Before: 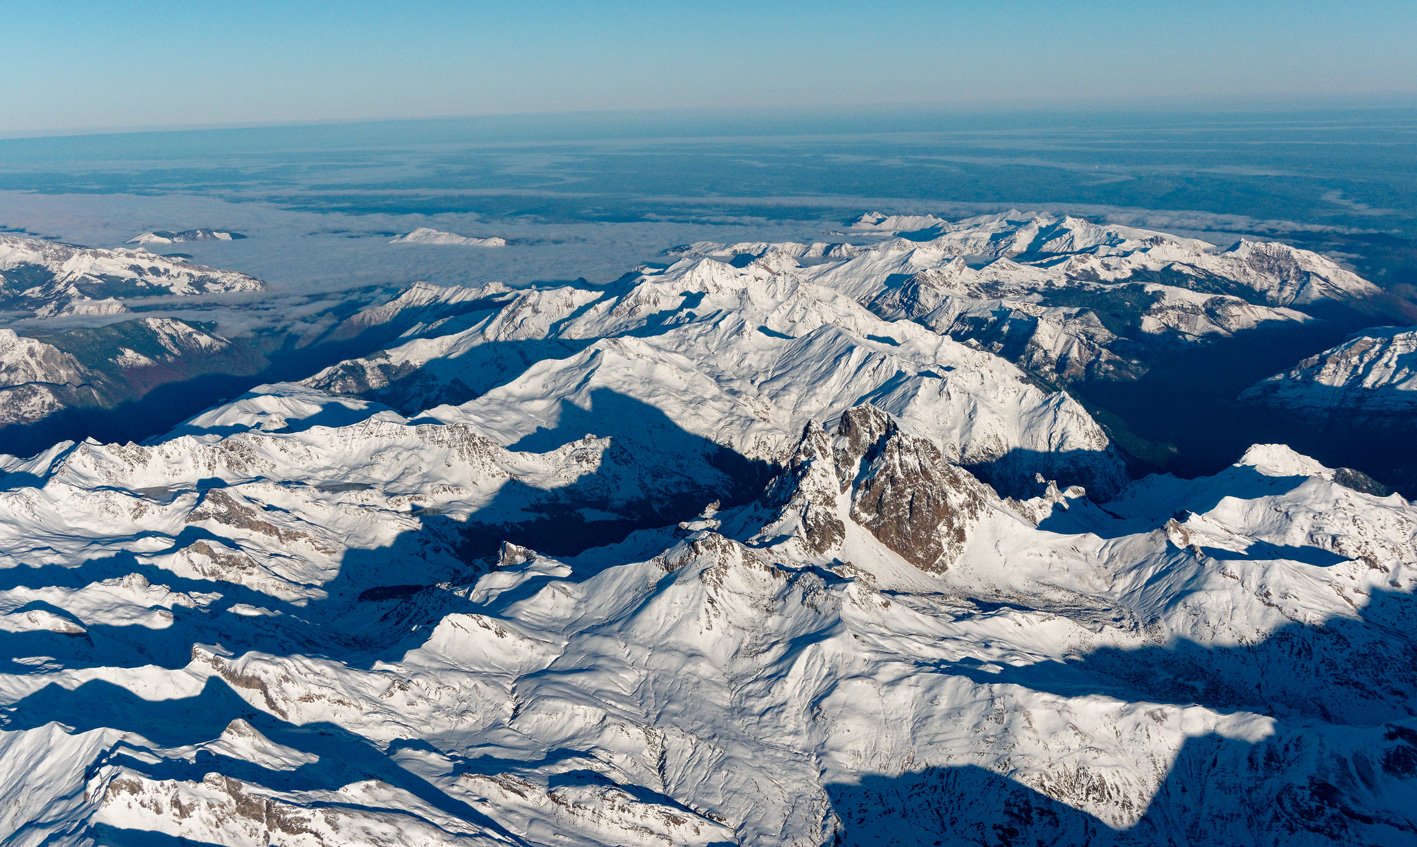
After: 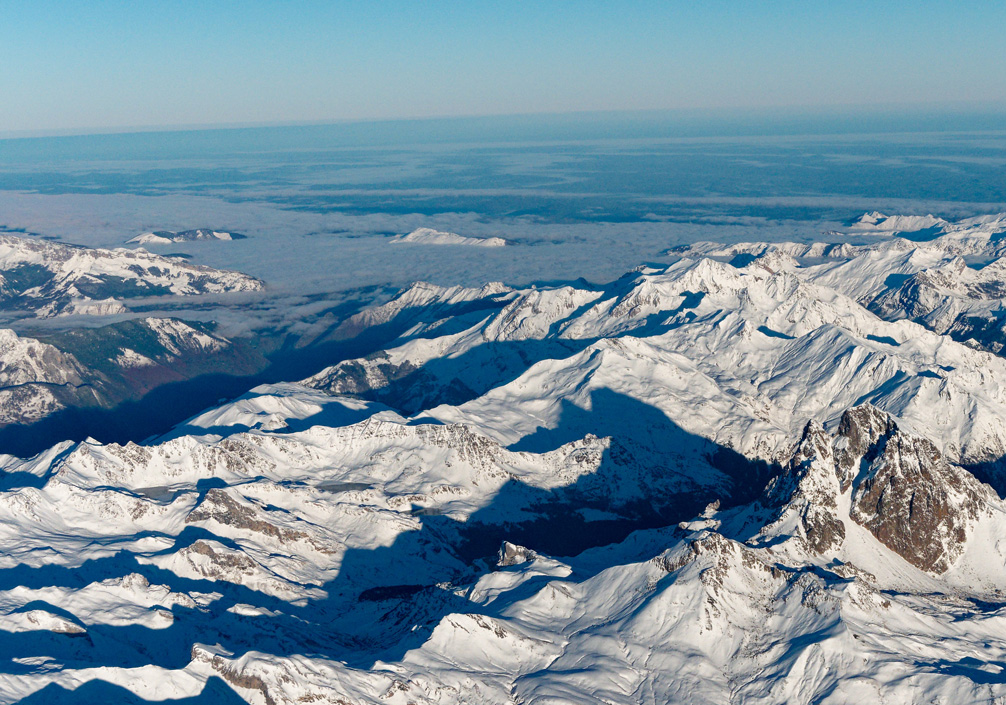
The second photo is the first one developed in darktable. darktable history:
crop: right 28.992%, bottom 16.673%
